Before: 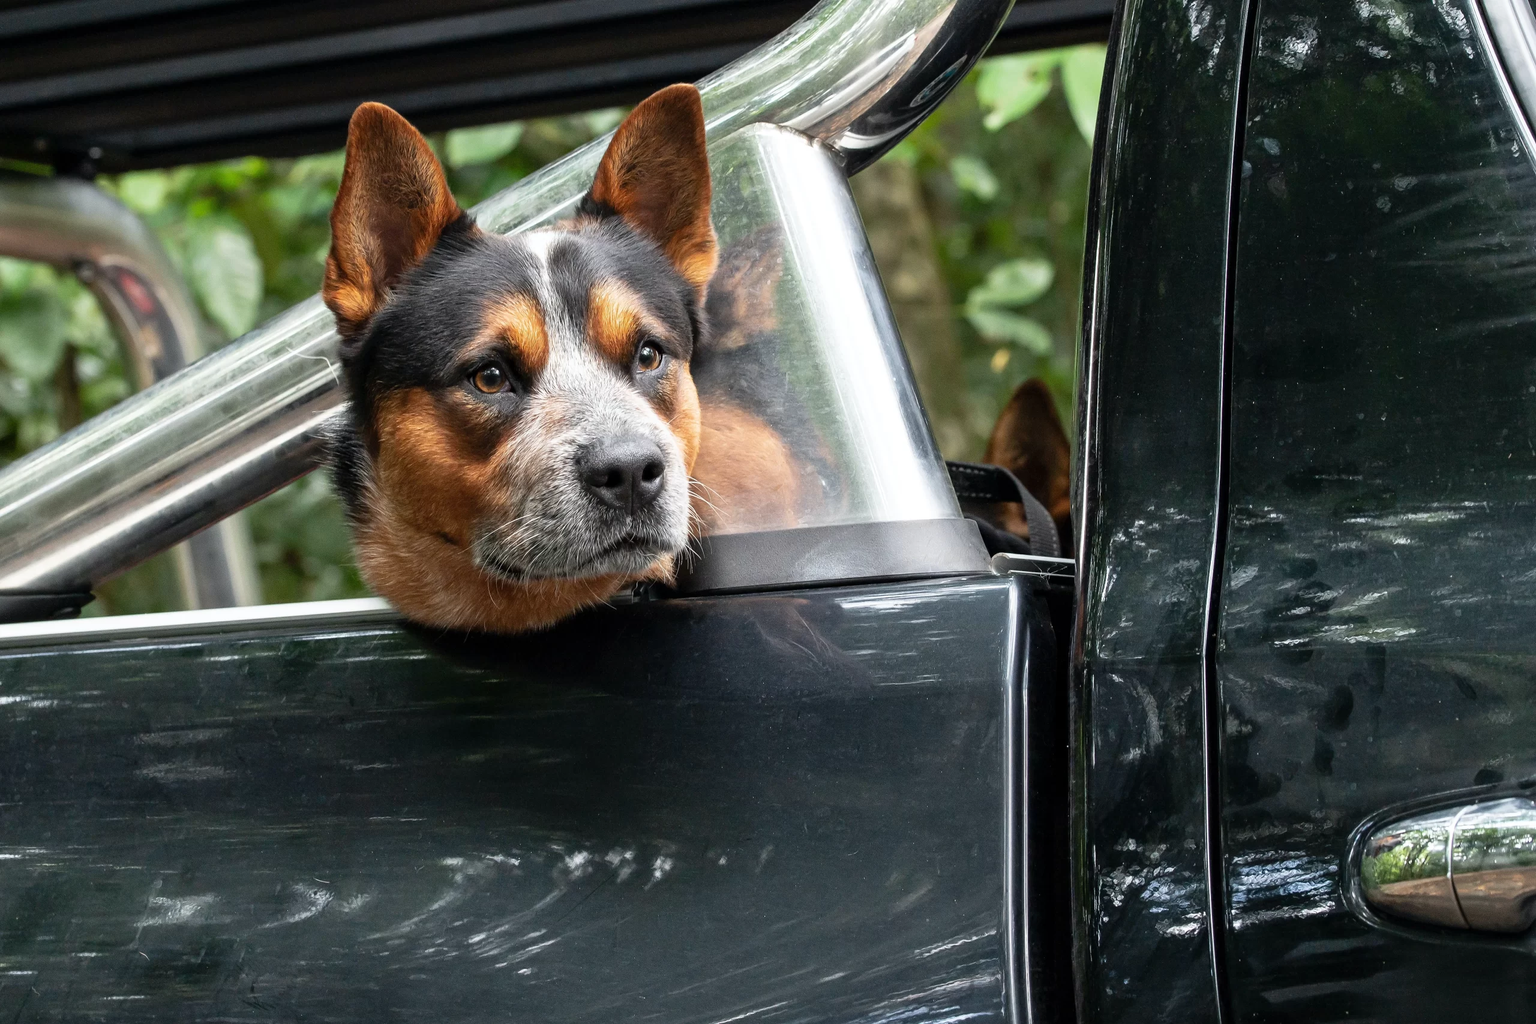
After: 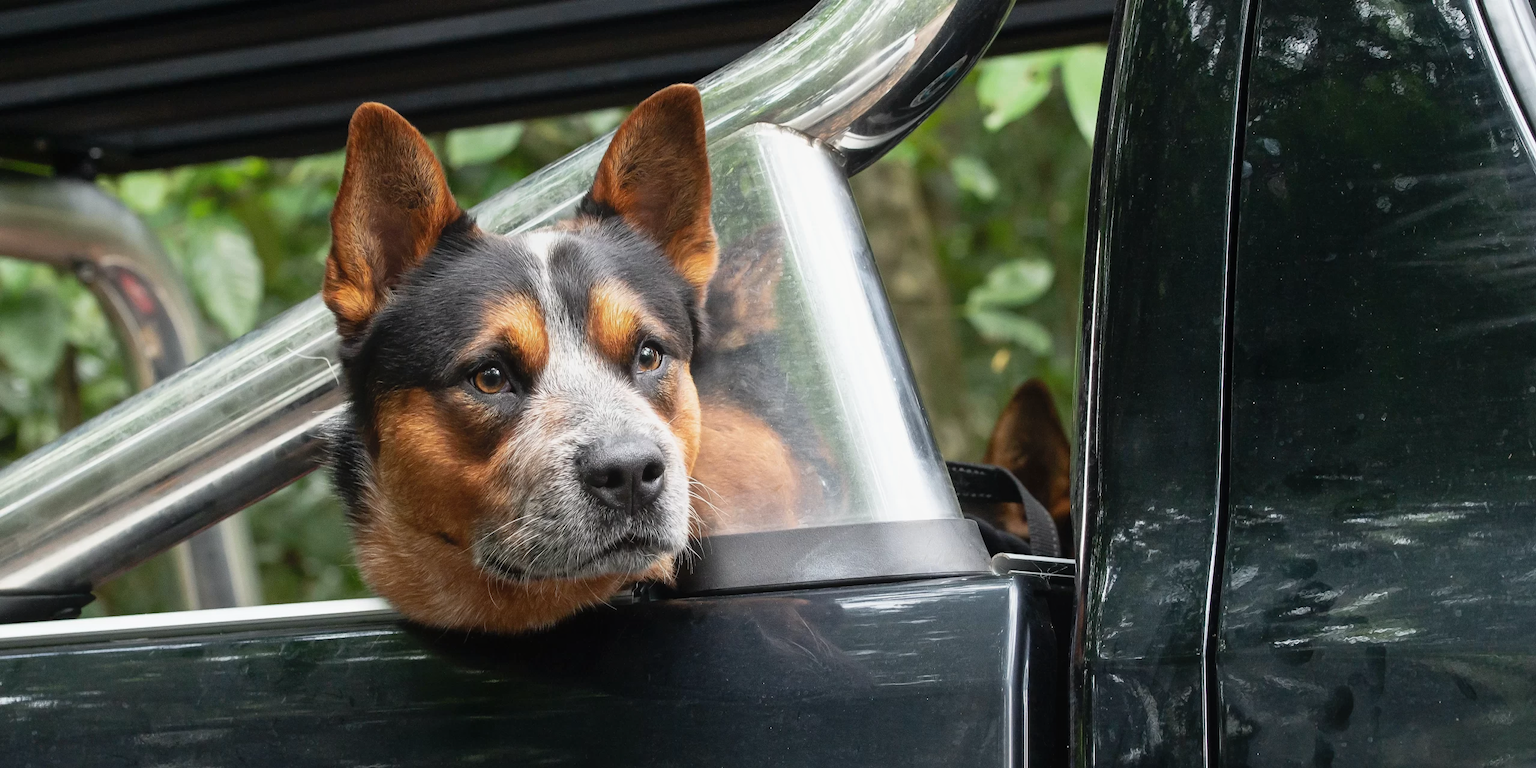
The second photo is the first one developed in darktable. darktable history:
contrast equalizer: octaves 7, y [[0.6 ×6], [0.55 ×6], [0 ×6], [0 ×6], [0 ×6]], mix -0.3
crop: bottom 24.988%
